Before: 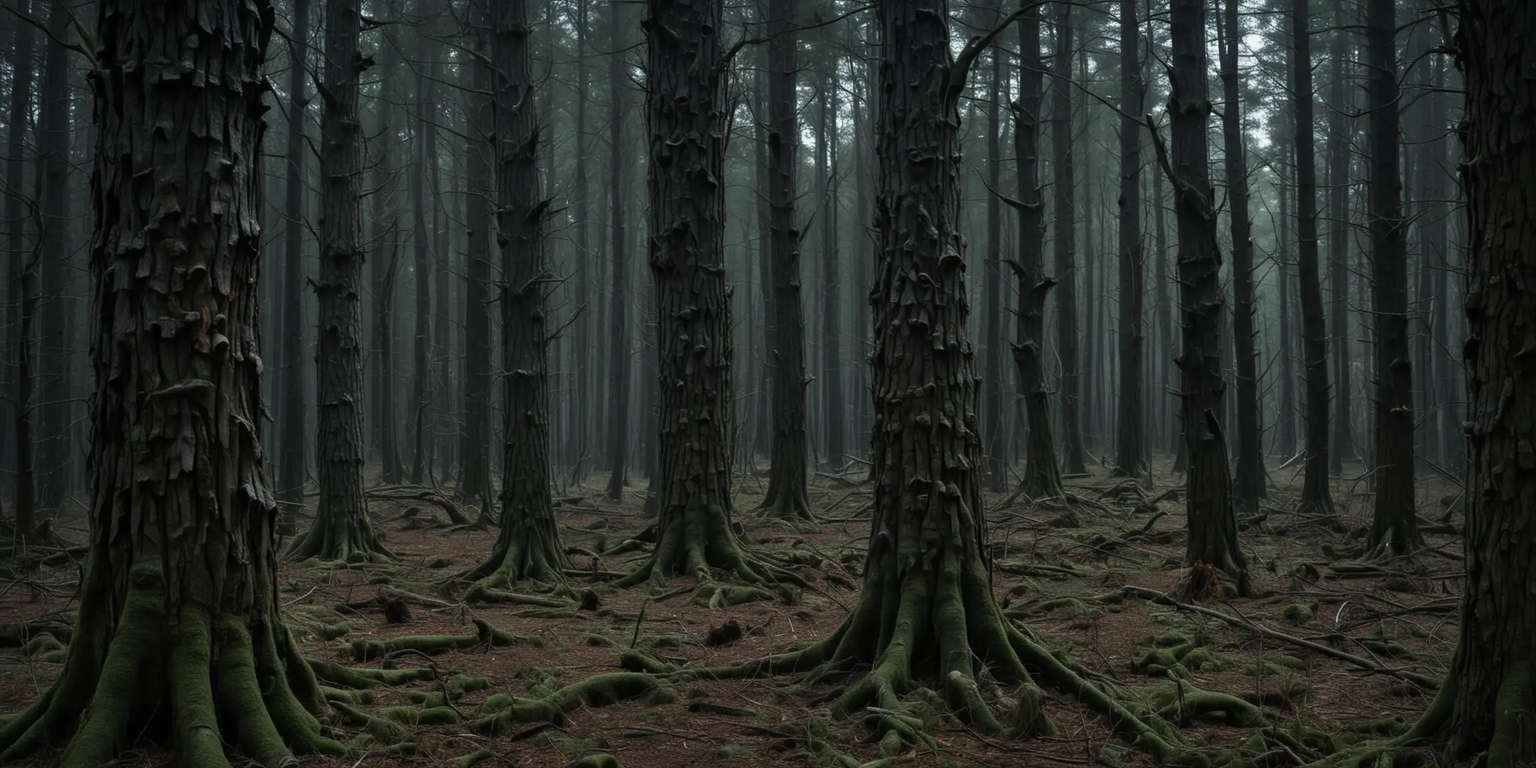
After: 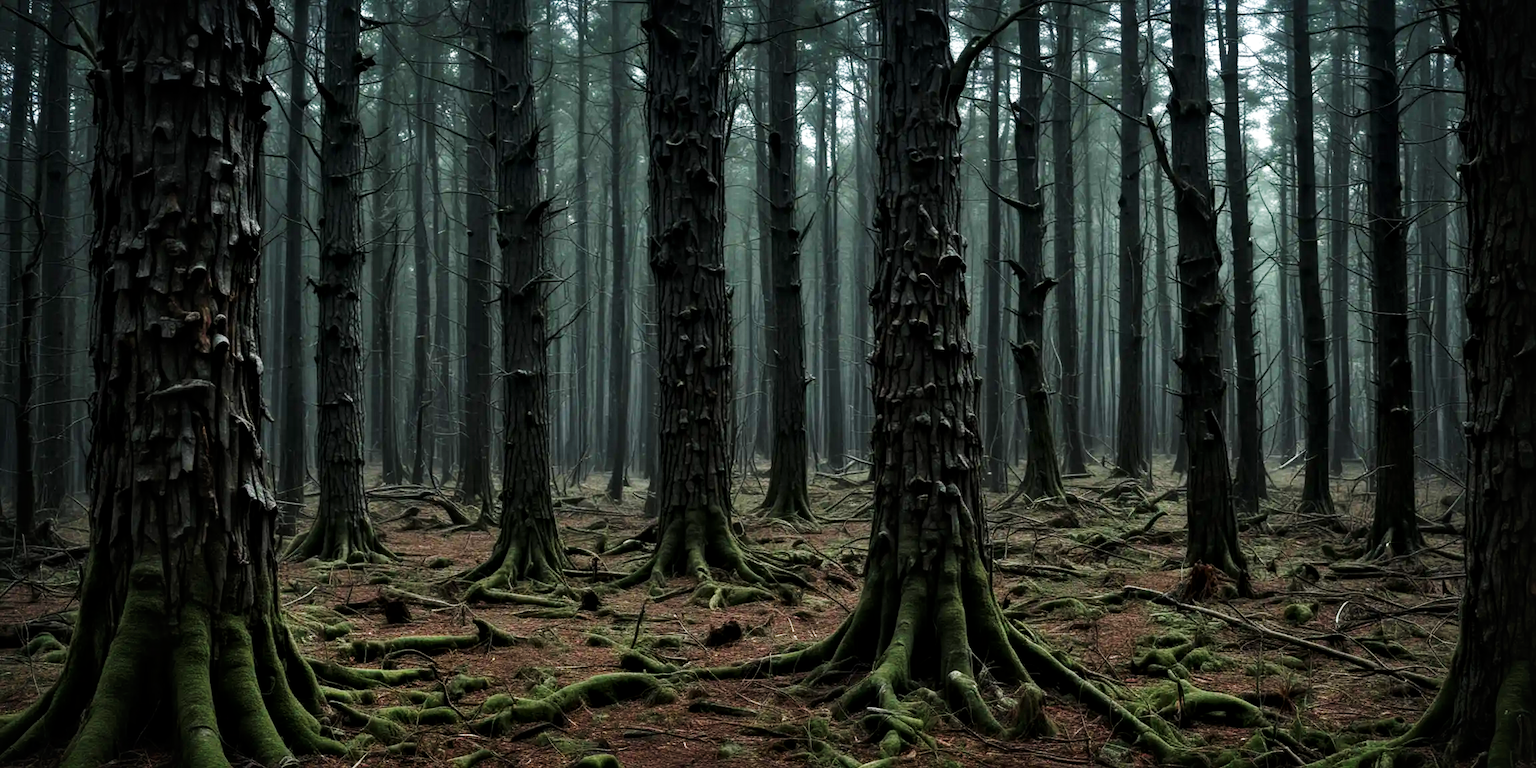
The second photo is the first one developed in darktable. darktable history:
local contrast: mode bilateral grid, contrast 20, coarseness 50, detail 120%, midtone range 0.2
base curve: curves: ch0 [(0, 0) (0.007, 0.004) (0.027, 0.03) (0.046, 0.07) (0.207, 0.54) (0.442, 0.872) (0.673, 0.972) (1, 1)], preserve colors none
